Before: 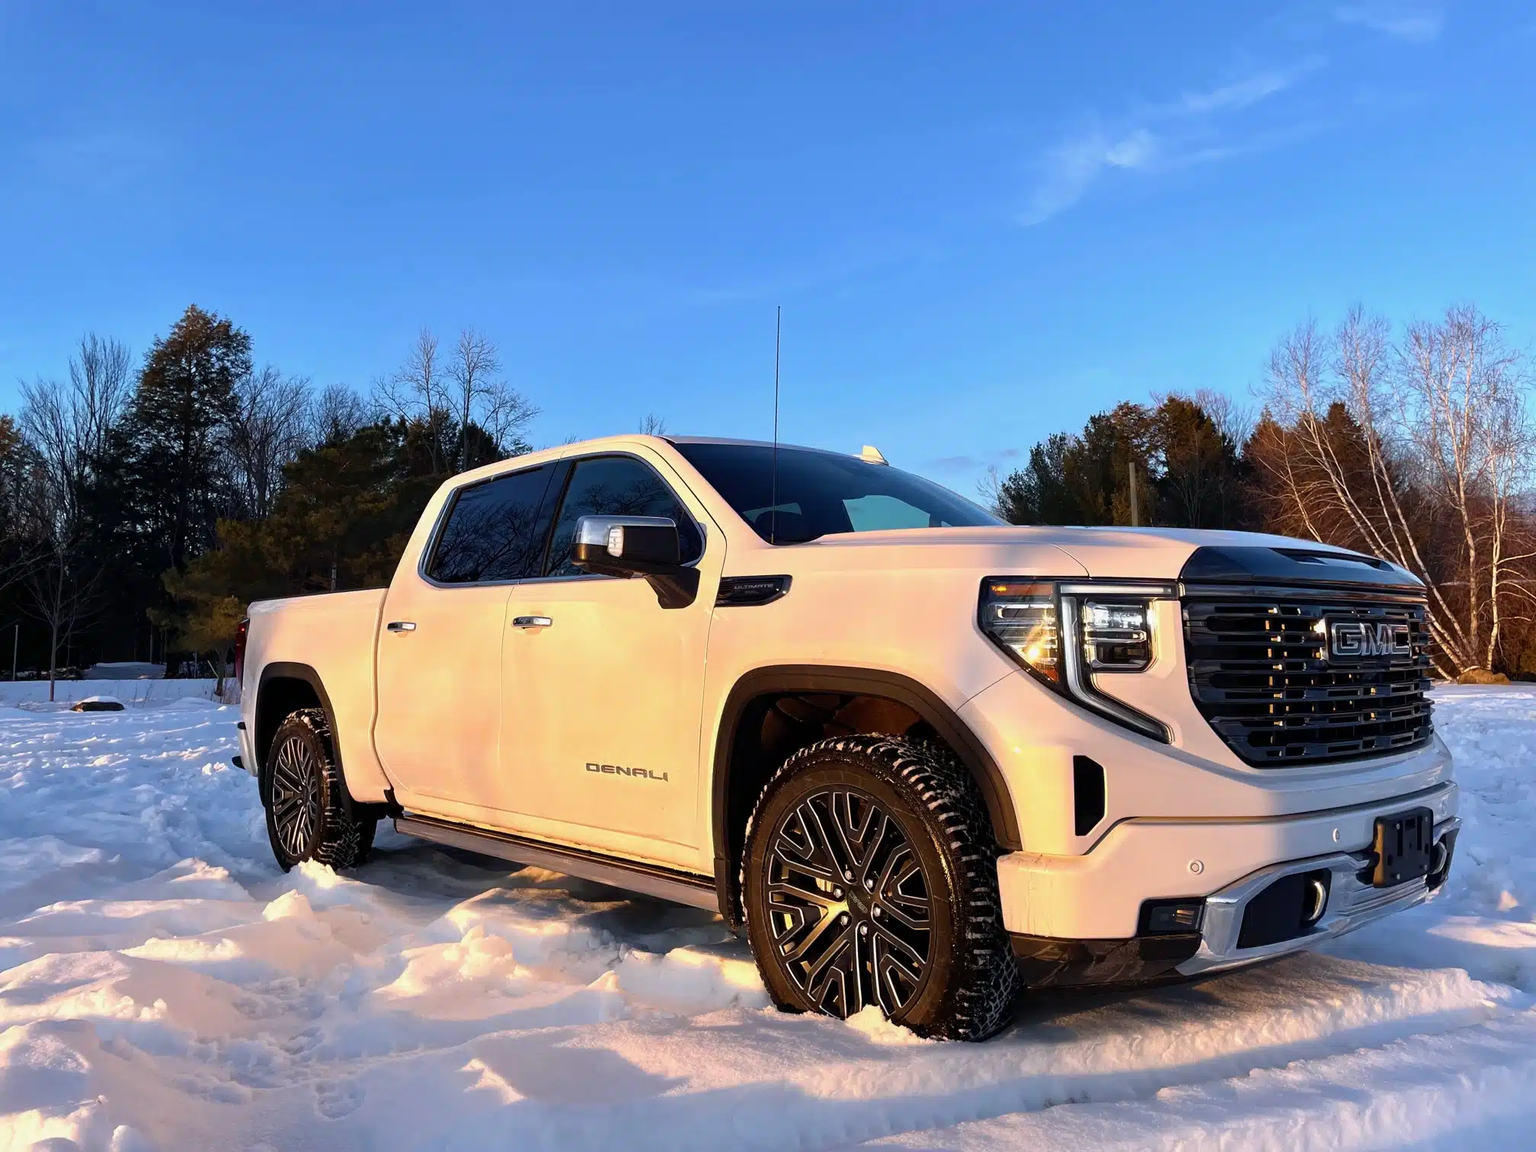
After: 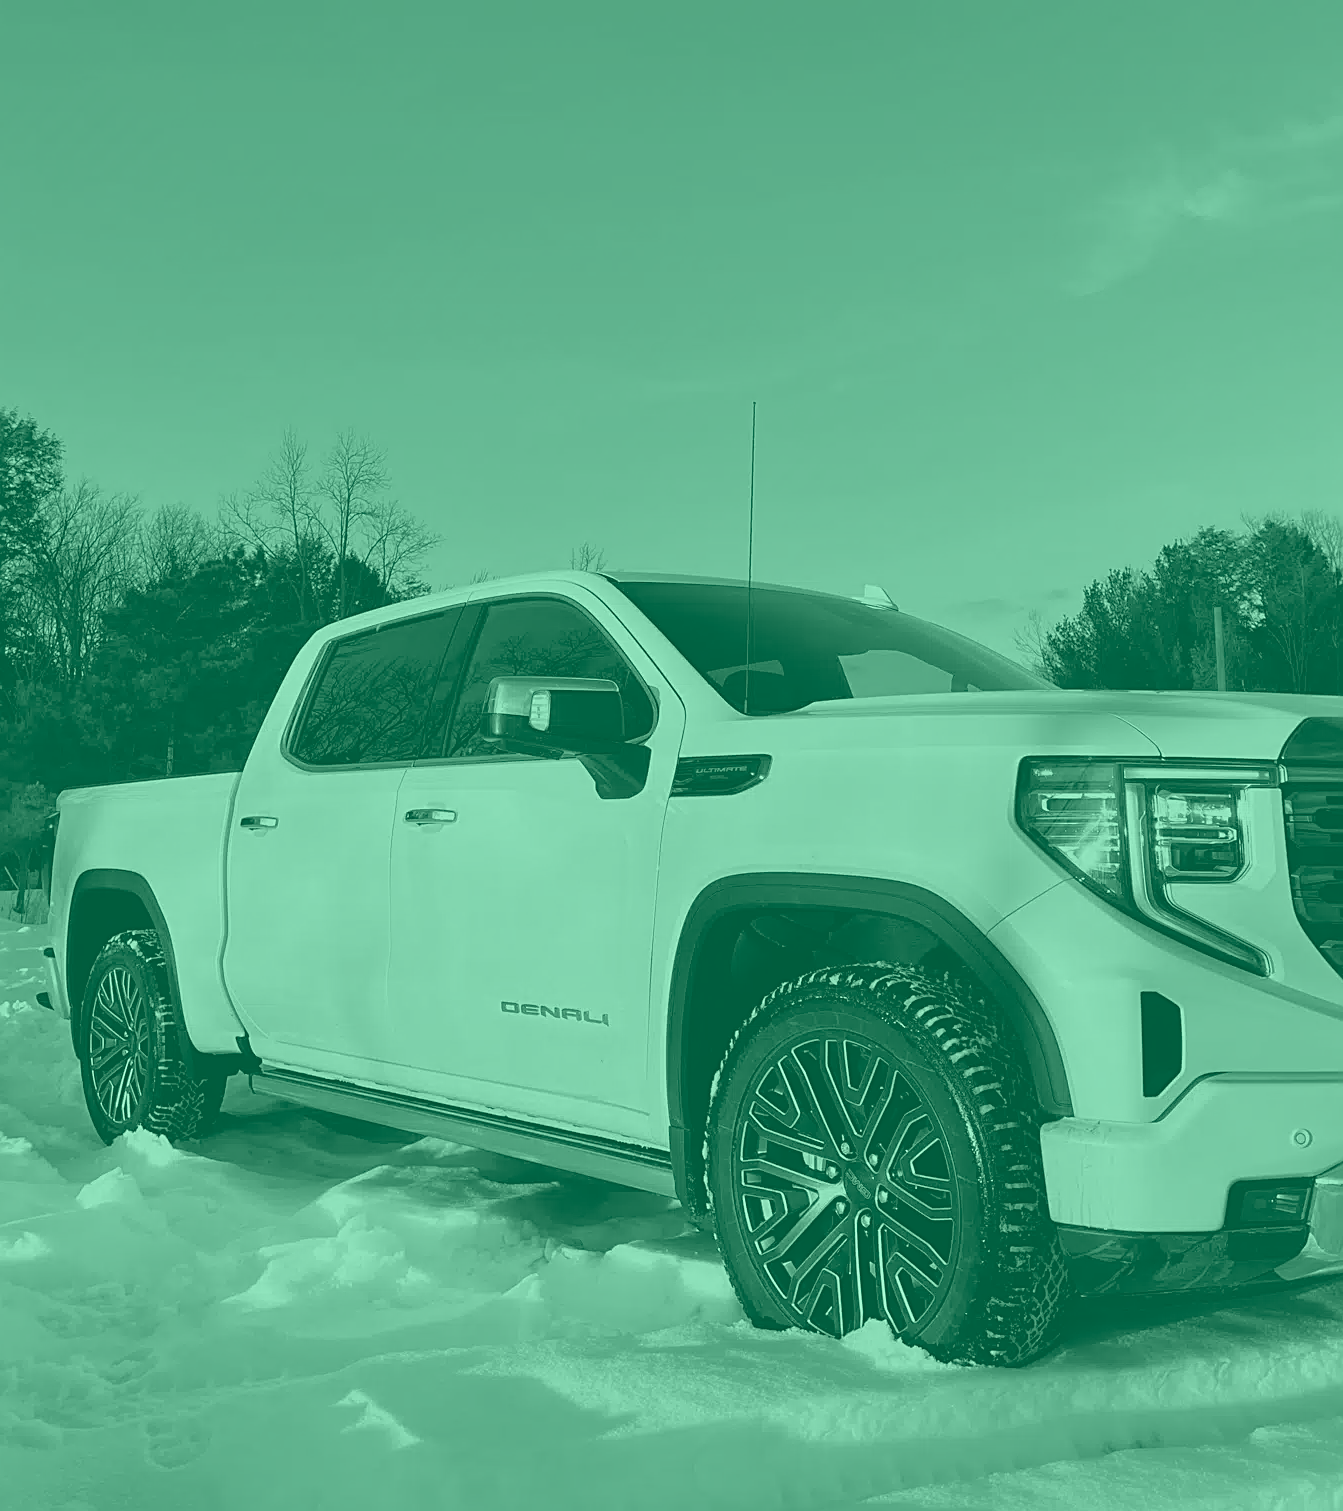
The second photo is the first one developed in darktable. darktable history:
colorize: hue 147.6°, saturation 65%, lightness 21.64%
crop and rotate: left 13.342%, right 19.991%
sharpen: on, module defaults
white balance: red 1.009, blue 1.027
